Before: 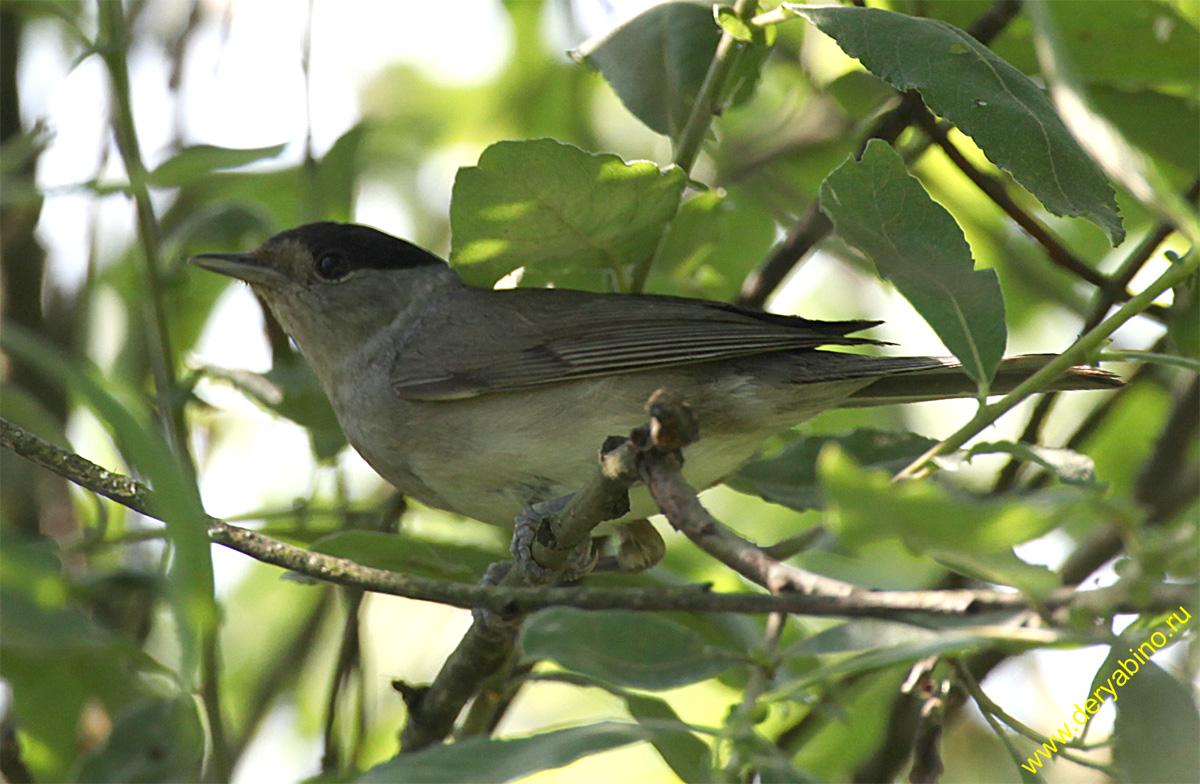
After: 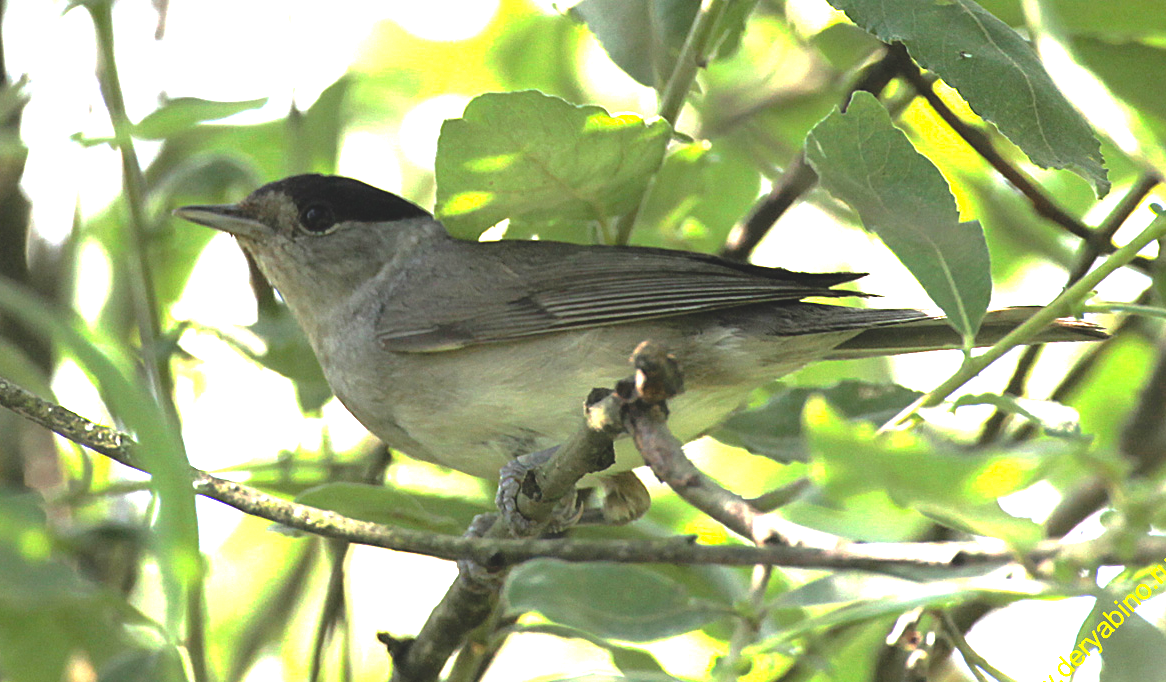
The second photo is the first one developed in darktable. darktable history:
exposure: black level correction 0, exposure 0.498 EV, compensate exposure bias true, compensate highlight preservation false
crop: left 1.29%, top 6.134%, right 1.528%, bottom 6.763%
tone curve: curves: ch0 [(0, 0) (0.003, 0.126) (0.011, 0.129) (0.025, 0.133) (0.044, 0.143) (0.069, 0.155) (0.1, 0.17) (0.136, 0.189) (0.177, 0.217) (0.224, 0.25) (0.277, 0.293) (0.335, 0.346) (0.399, 0.398) (0.468, 0.456) (0.543, 0.517) (0.623, 0.583) (0.709, 0.659) (0.801, 0.756) (0.898, 0.856) (1, 1)], preserve colors none
tone equalizer: -8 EV -1.05 EV, -7 EV -1.02 EV, -6 EV -0.86 EV, -5 EV -0.579 EV, -3 EV 0.565 EV, -2 EV 0.896 EV, -1 EV 1 EV, +0 EV 1.06 EV
